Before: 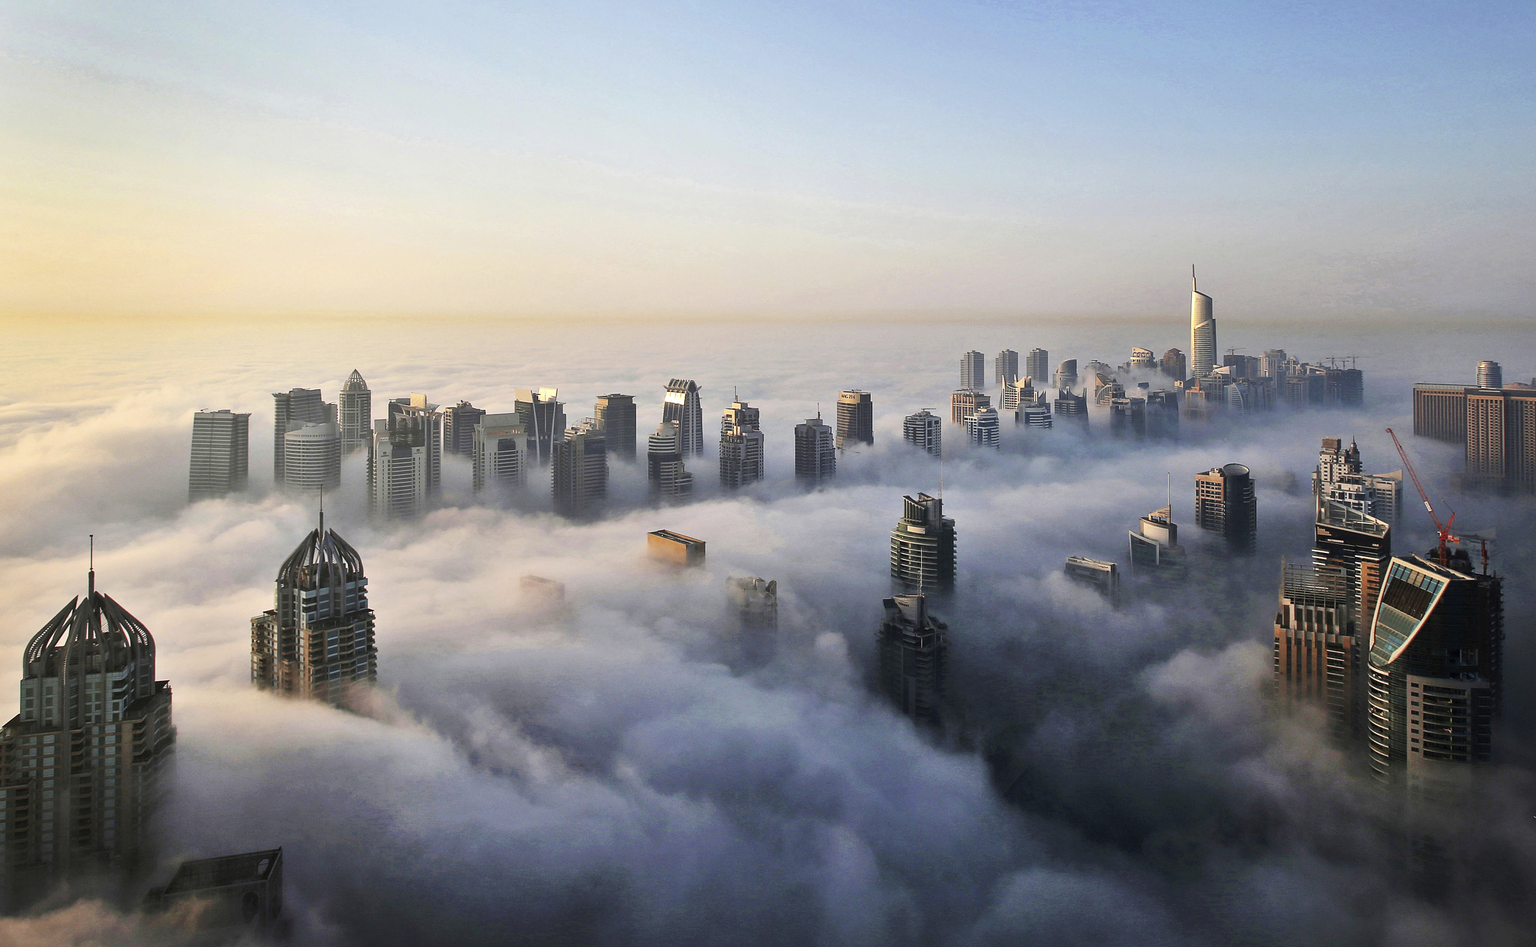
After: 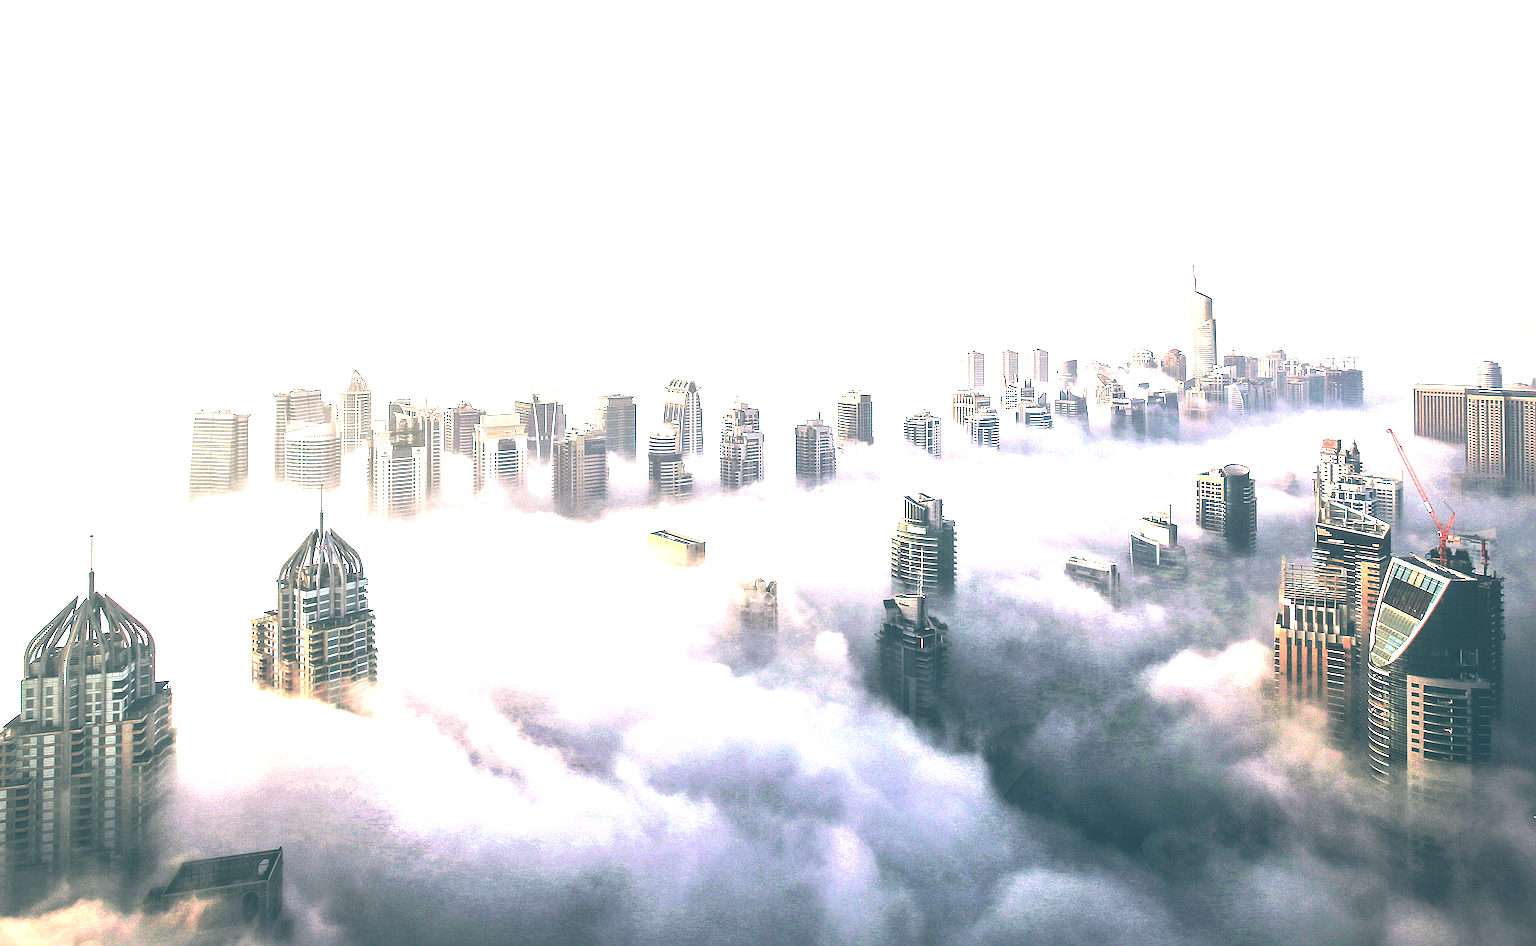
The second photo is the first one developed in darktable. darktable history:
local contrast: detail 130%
sharpen: on, module defaults
exposure: black level correction -0.023, exposure 1.397 EV, compensate highlight preservation false
color balance: lift [1.006, 0.985, 1.002, 1.015], gamma [1, 0.953, 1.008, 1.047], gain [1.076, 1.13, 1.004, 0.87]
tone equalizer: -8 EV -0.75 EV, -7 EV -0.7 EV, -6 EV -0.6 EV, -5 EV -0.4 EV, -3 EV 0.4 EV, -2 EV 0.6 EV, -1 EV 0.7 EV, +0 EV 0.75 EV, edges refinement/feathering 500, mask exposure compensation -1.57 EV, preserve details no
